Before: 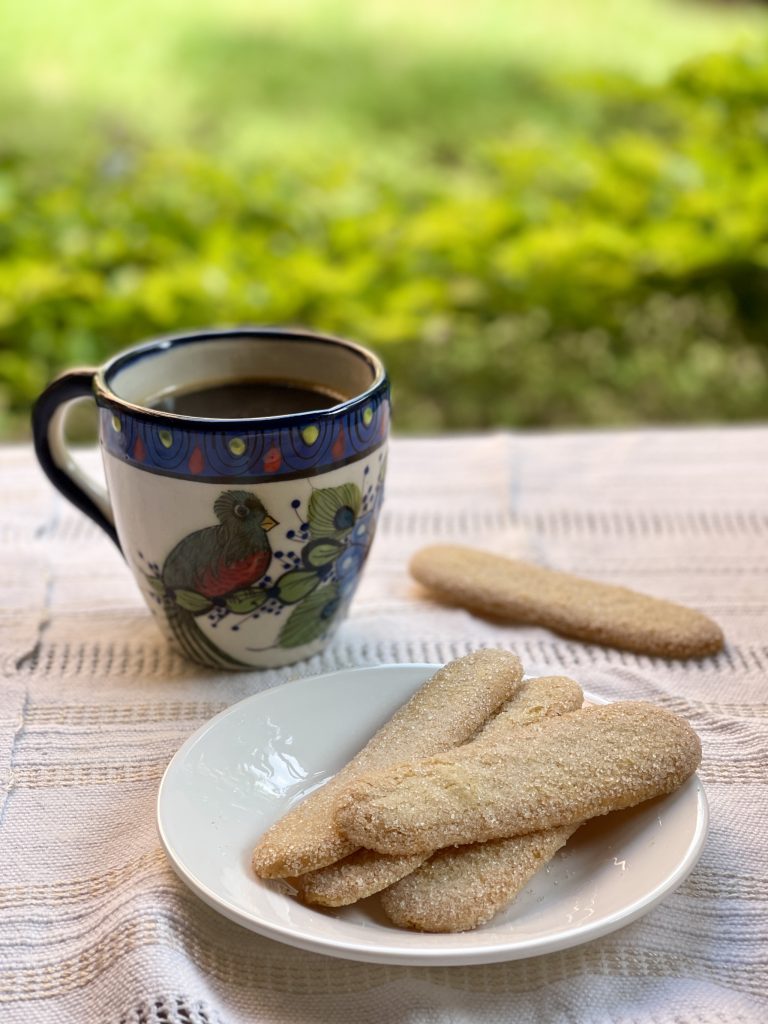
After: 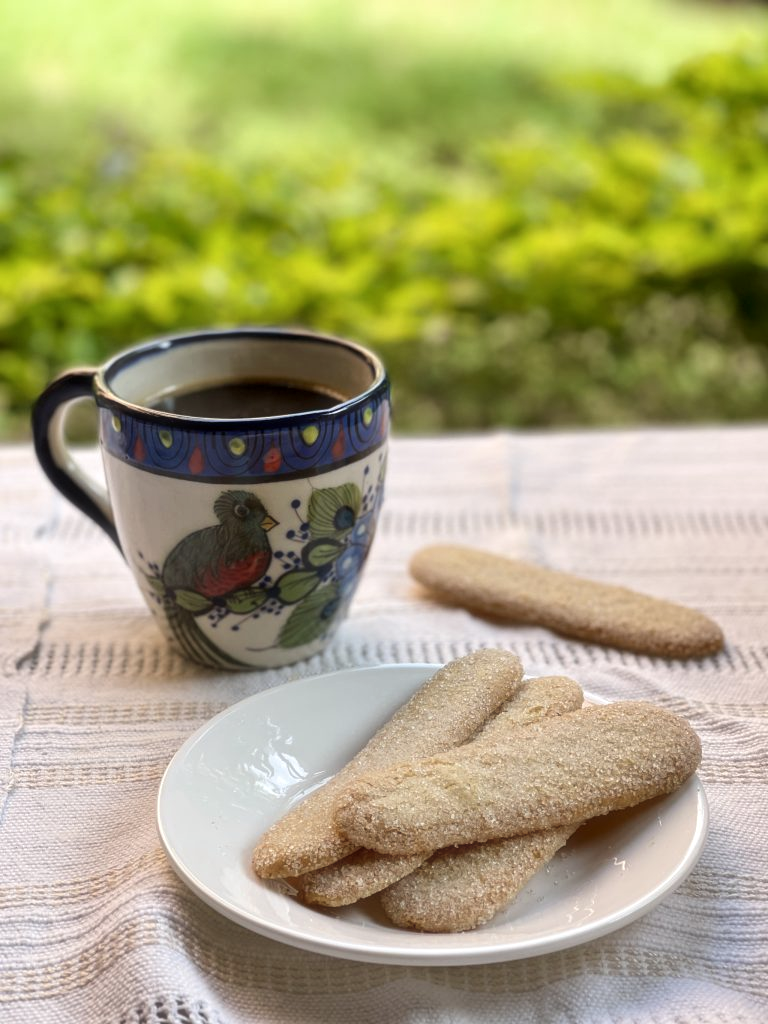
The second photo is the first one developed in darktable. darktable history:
local contrast: highlights 100%, shadows 100%, detail 120%, midtone range 0.2
haze removal: strength -0.1, adaptive false
